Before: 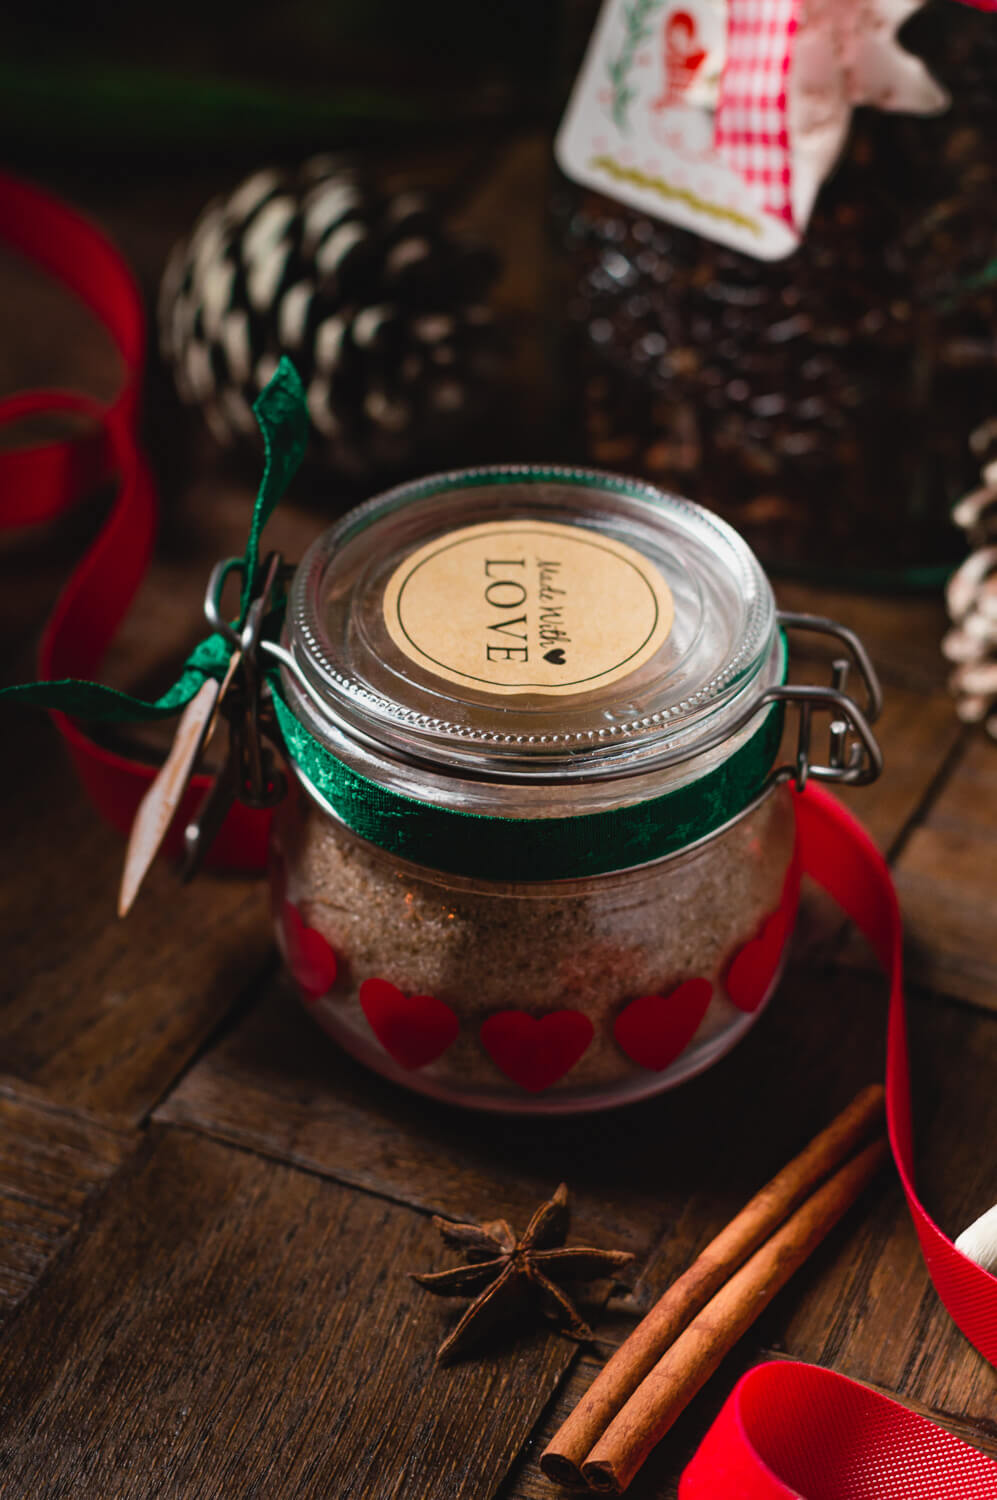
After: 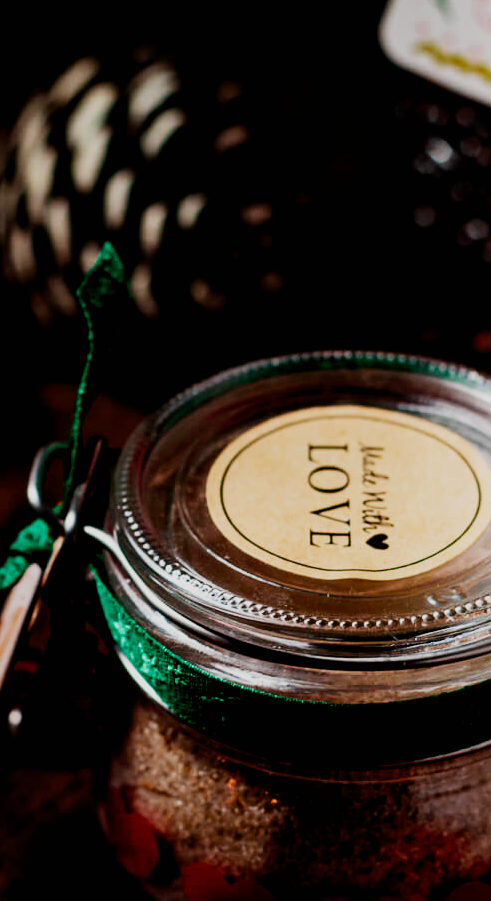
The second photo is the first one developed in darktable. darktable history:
crop: left 17.835%, top 7.675%, right 32.881%, bottom 32.213%
sigmoid: contrast 1.8, skew -0.2, preserve hue 0%, red attenuation 0.1, red rotation 0.035, green attenuation 0.1, green rotation -0.017, blue attenuation 0.15, blue rotation -0.052, base primaries Rec2020
exposure: black level correction 0.016, exposure -0.009 EV, compensate highlight preservation false
